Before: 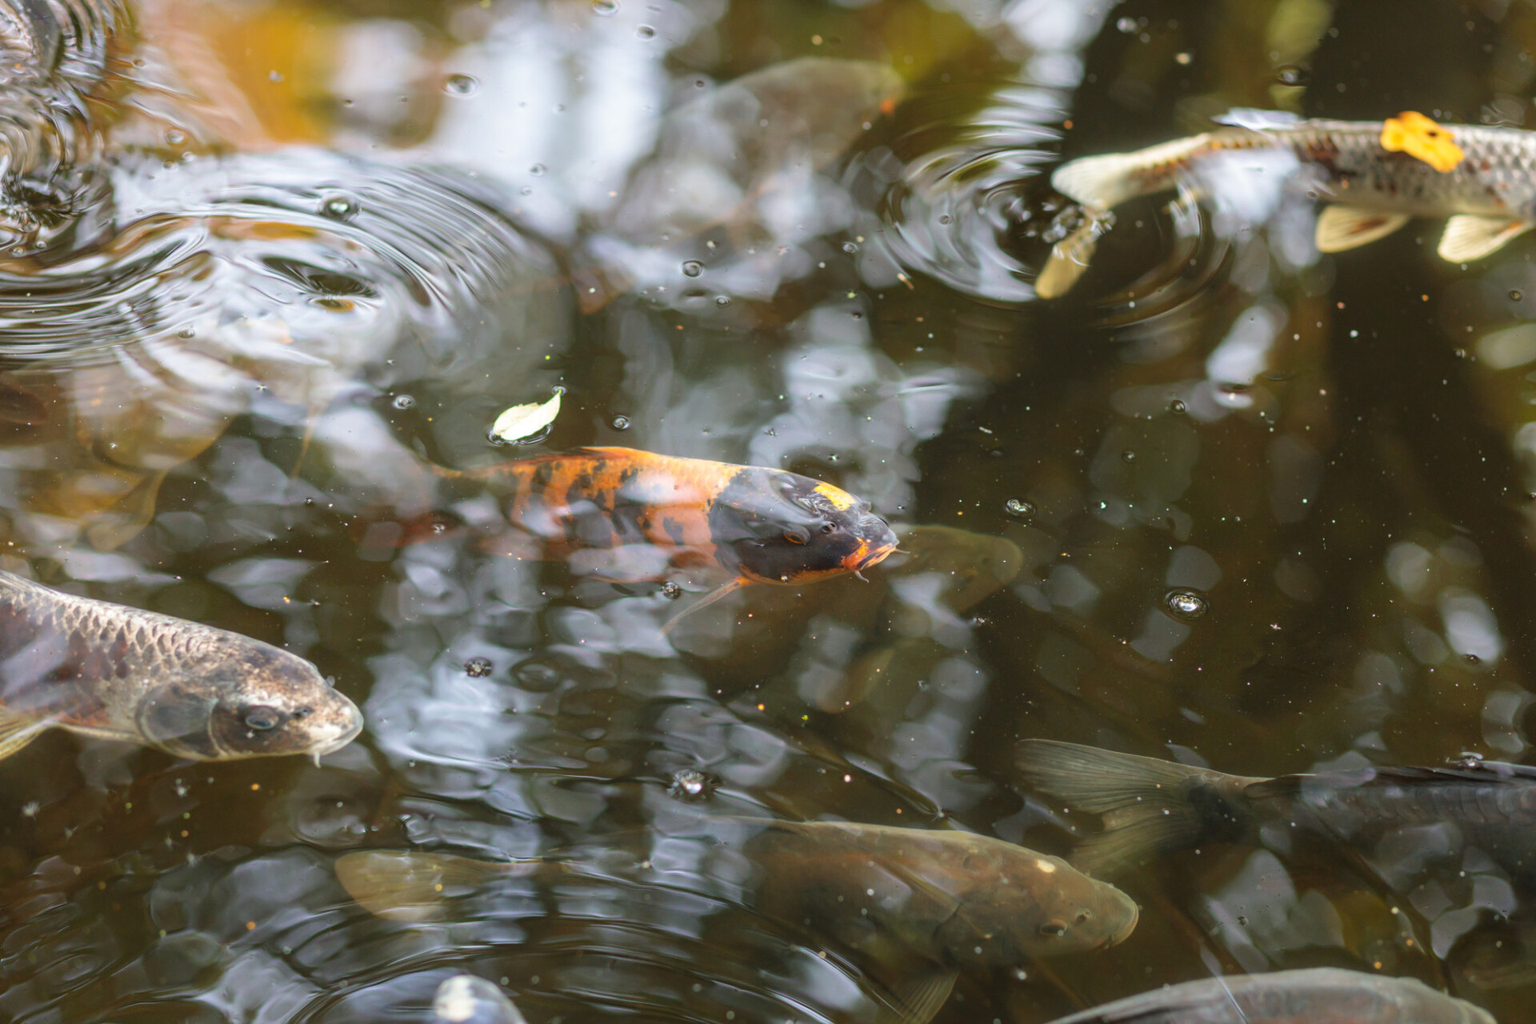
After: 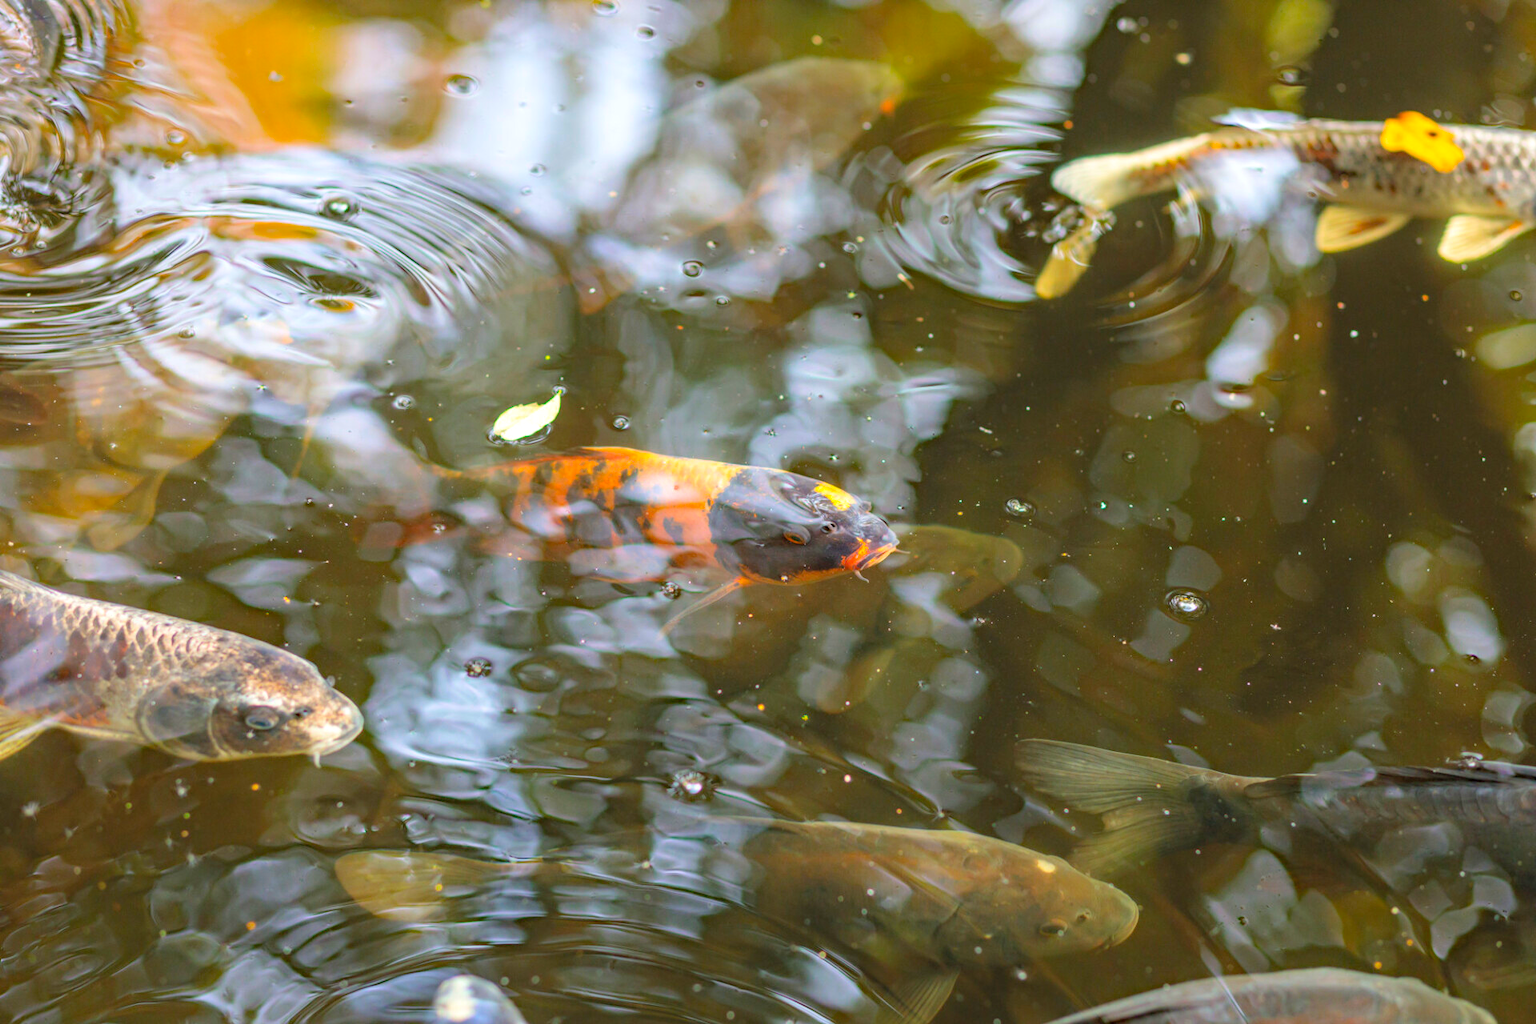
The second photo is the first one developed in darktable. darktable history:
tone equalizer: on, module defaults
contrast brightness saturation: contrast 0.069, brightness 0.172, saturation 0.407
haze removal: strength 0.302, distance 0.256, compatibility mode true, adaptive false
